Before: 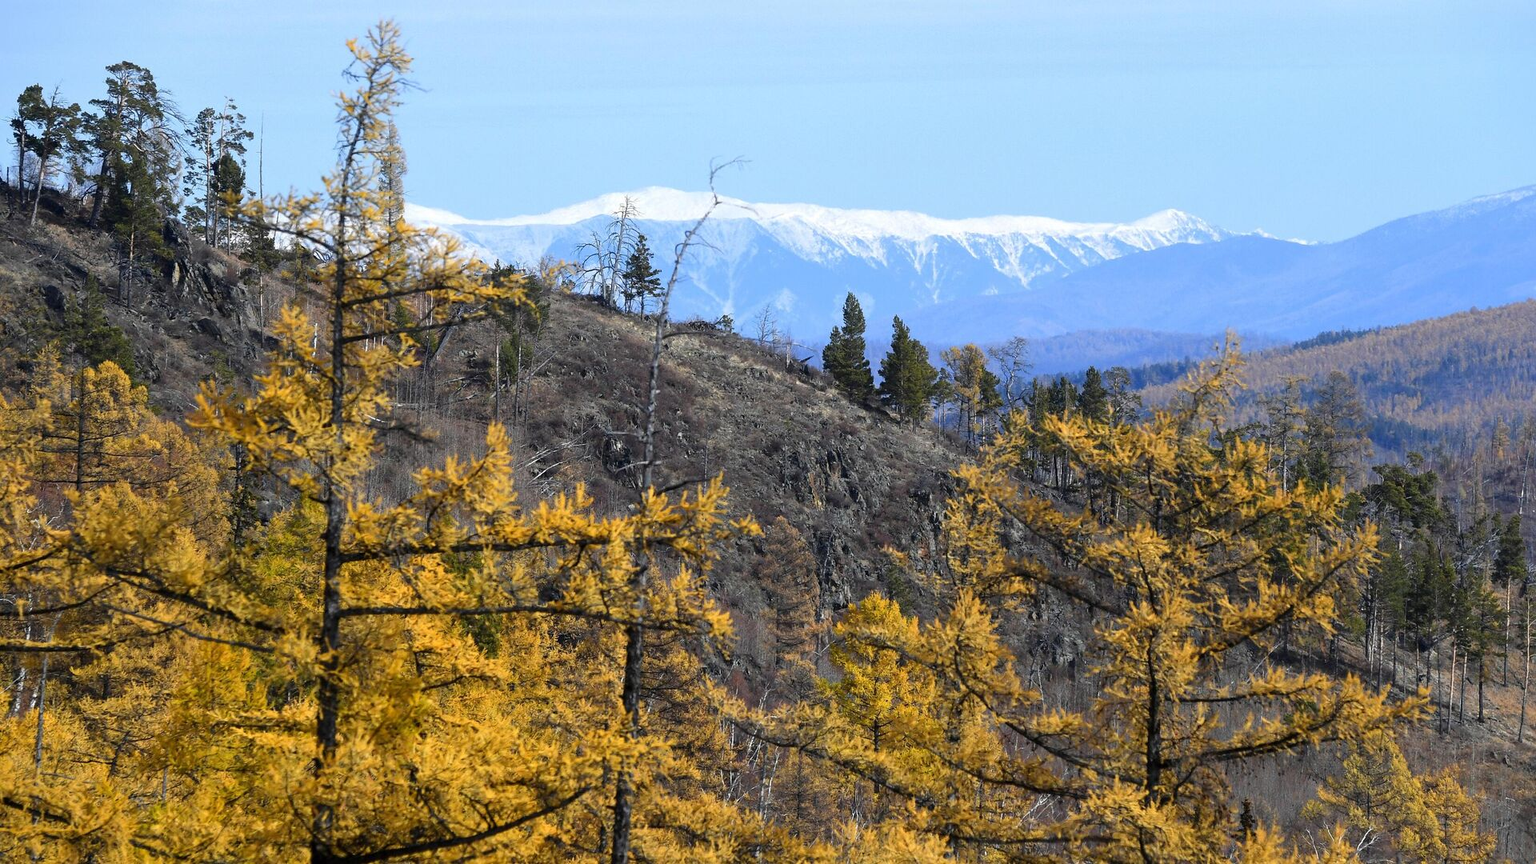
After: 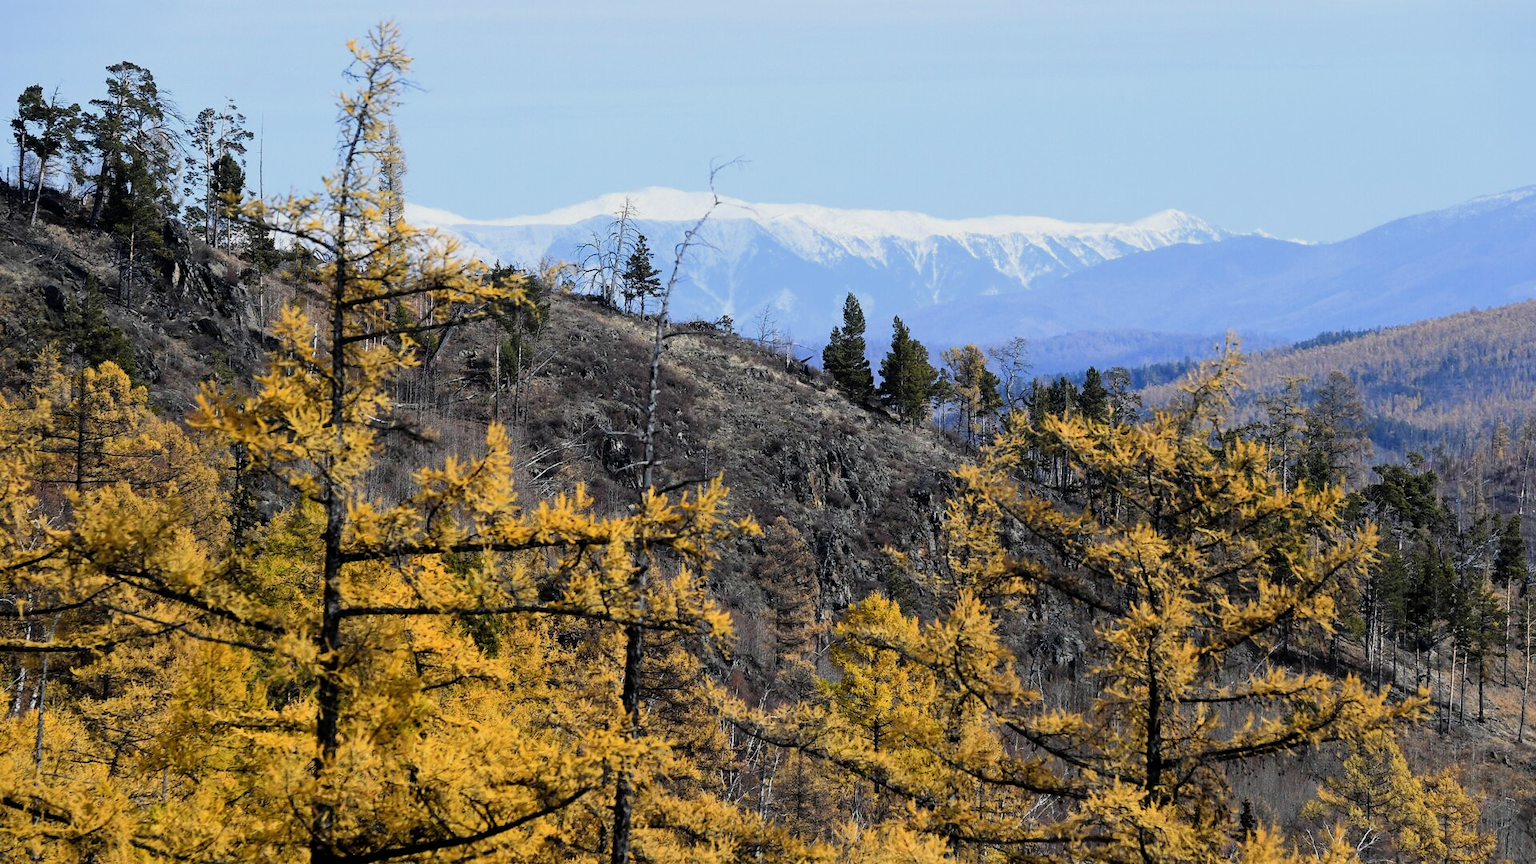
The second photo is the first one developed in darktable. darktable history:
filmic rgb: black relative exposure -16 EV, white relative exposure 5.32 EV, threshold 5.96 EV, hardness 5.94, contrast 1.253, enable highlight reconstruction true
